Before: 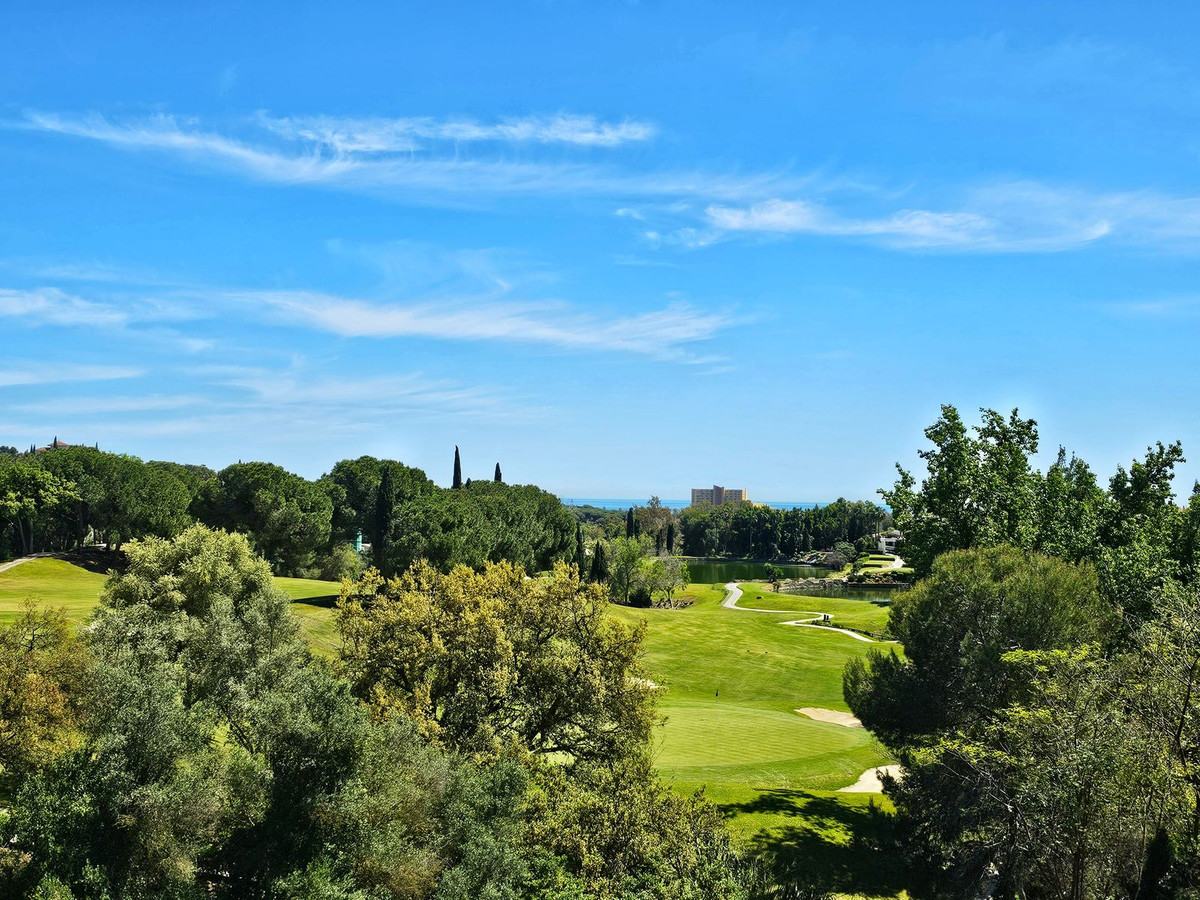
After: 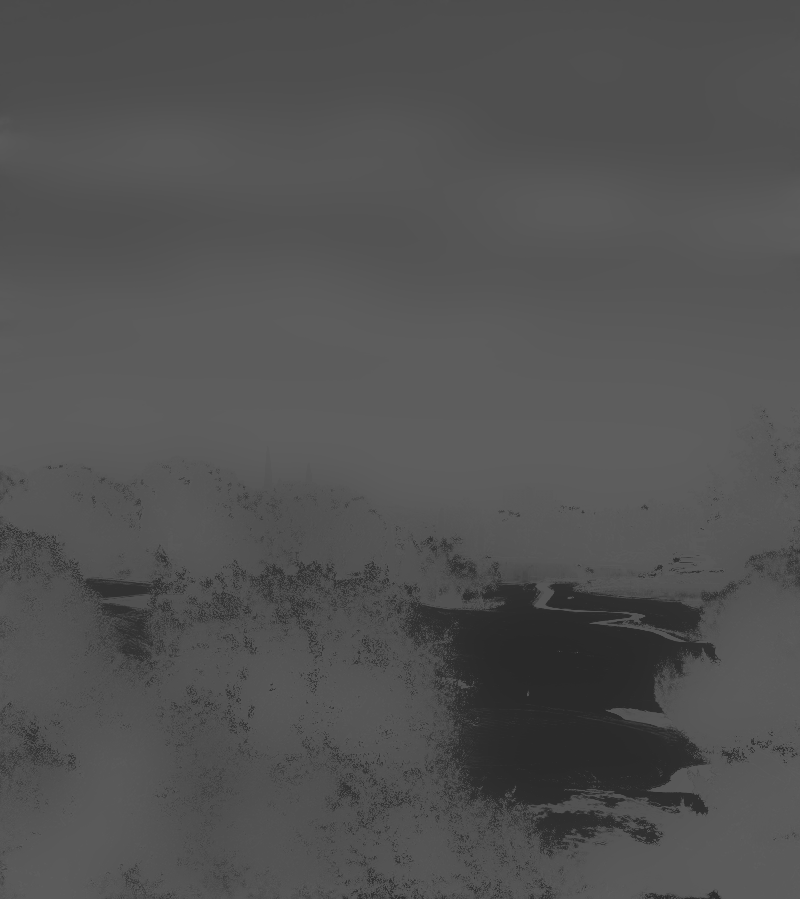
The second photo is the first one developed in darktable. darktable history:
local contrast: highlights 100%, shadows 100%, detail 120%, midtone range 0.2
crop and rotate: left 15.754%, right 17.579%
monochrome: size 1
color balance rgb: linear chroma grading › global chroma 33.4%
contrast brightness saturation: contrast -0.99, brightness -0.17, saturation 0.75
sharpen: on, module defaults
base curve: curves: ch0 [(0, 0) (0.012, 0.01) (0.073, 0.168) (0.31, 0.711) (0.645, 0.957) (1, 1)], preserve colors none
